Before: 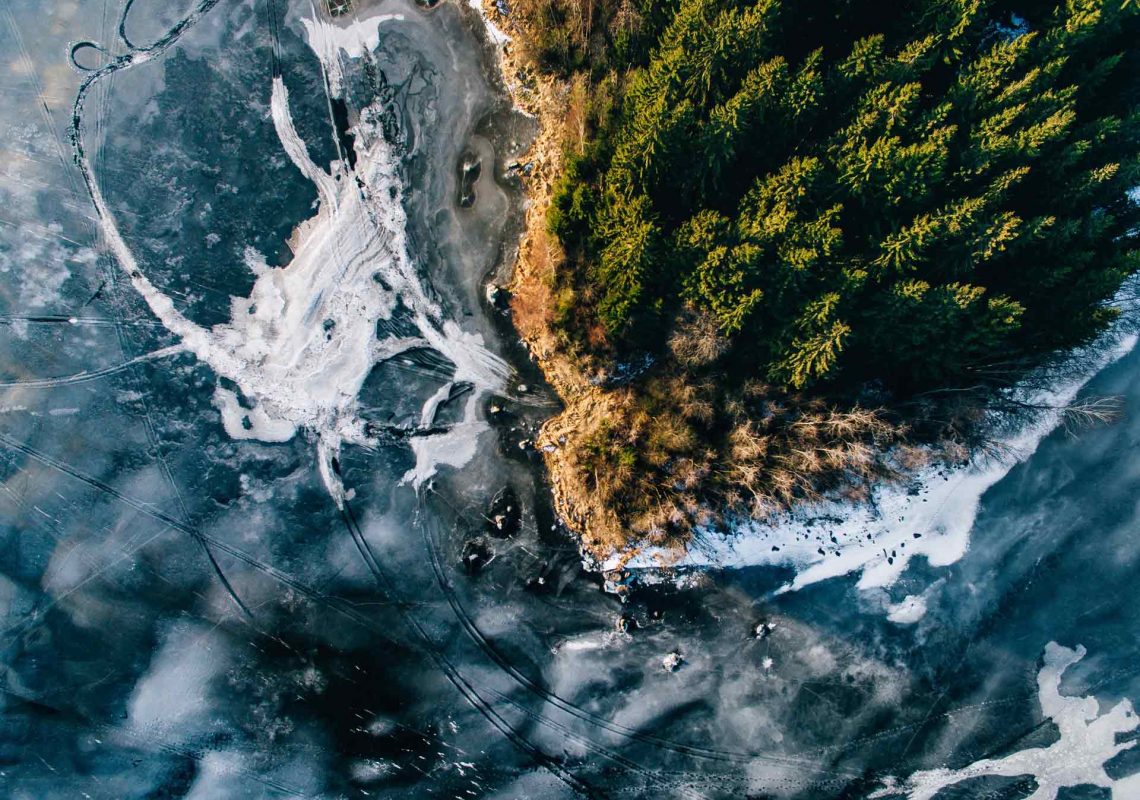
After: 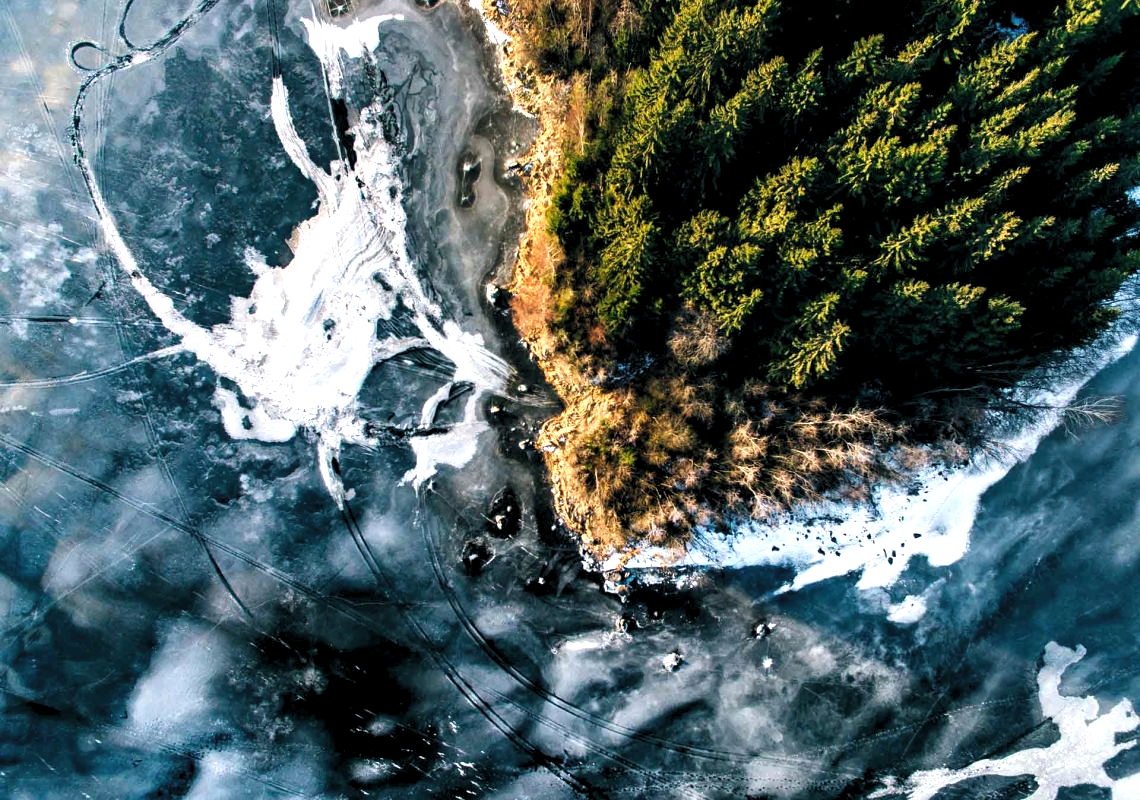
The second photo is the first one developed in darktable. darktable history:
exposure: exposure 0.462 EV, compensate highlight preservation false
levels: levels [0.062, 0.494, 0.925]
